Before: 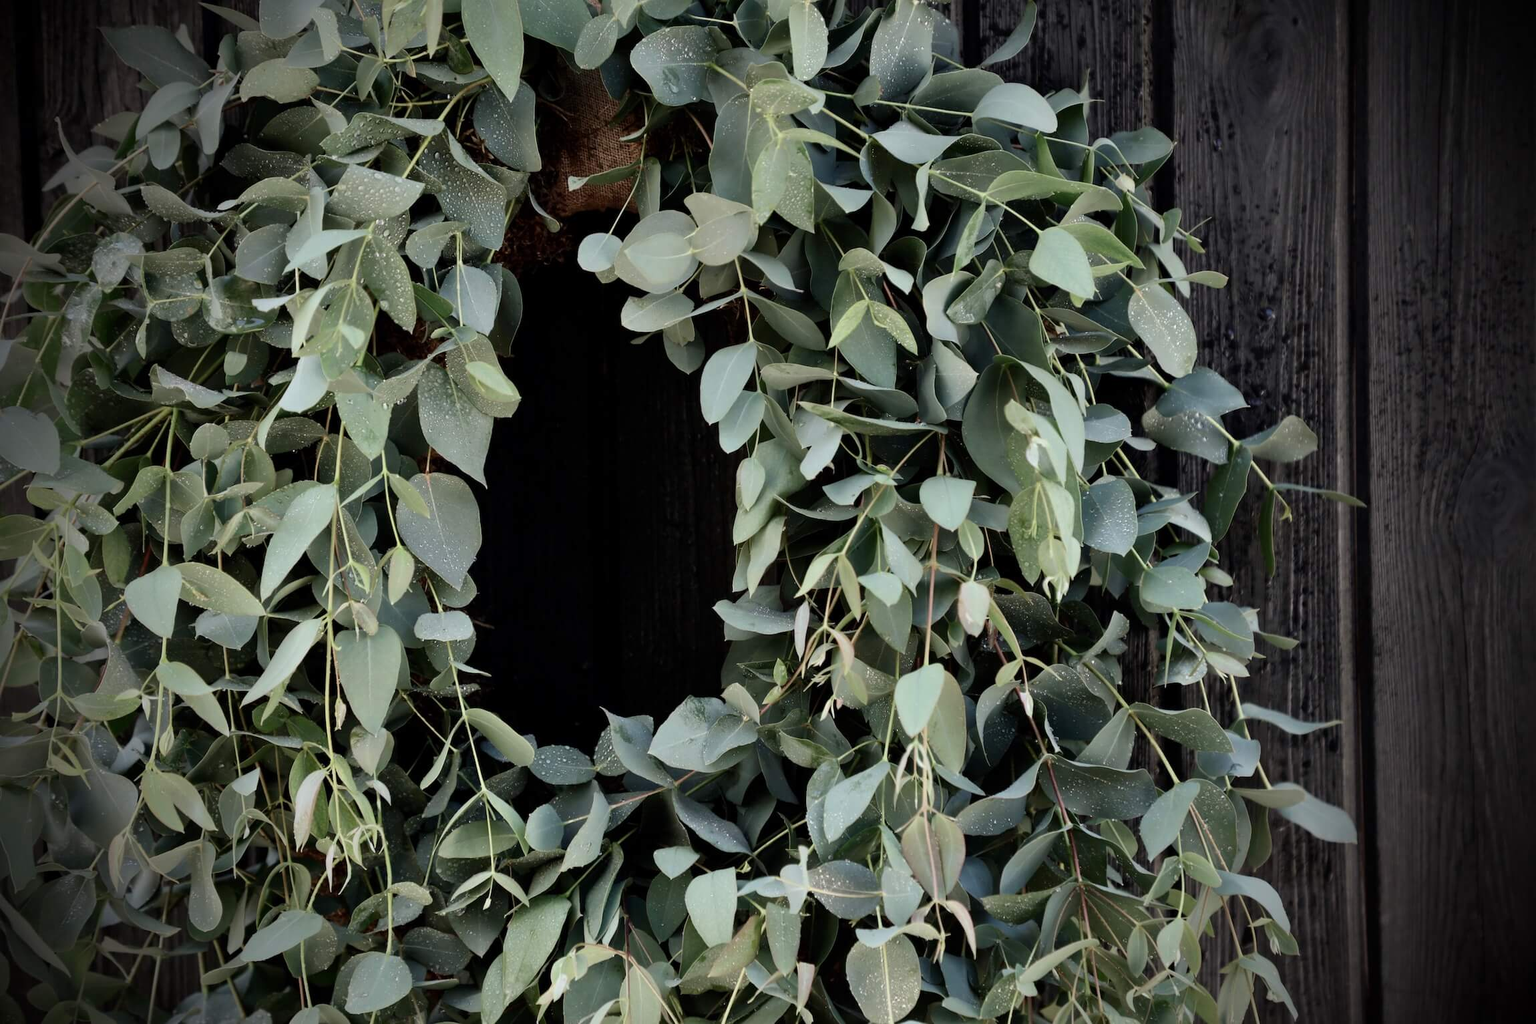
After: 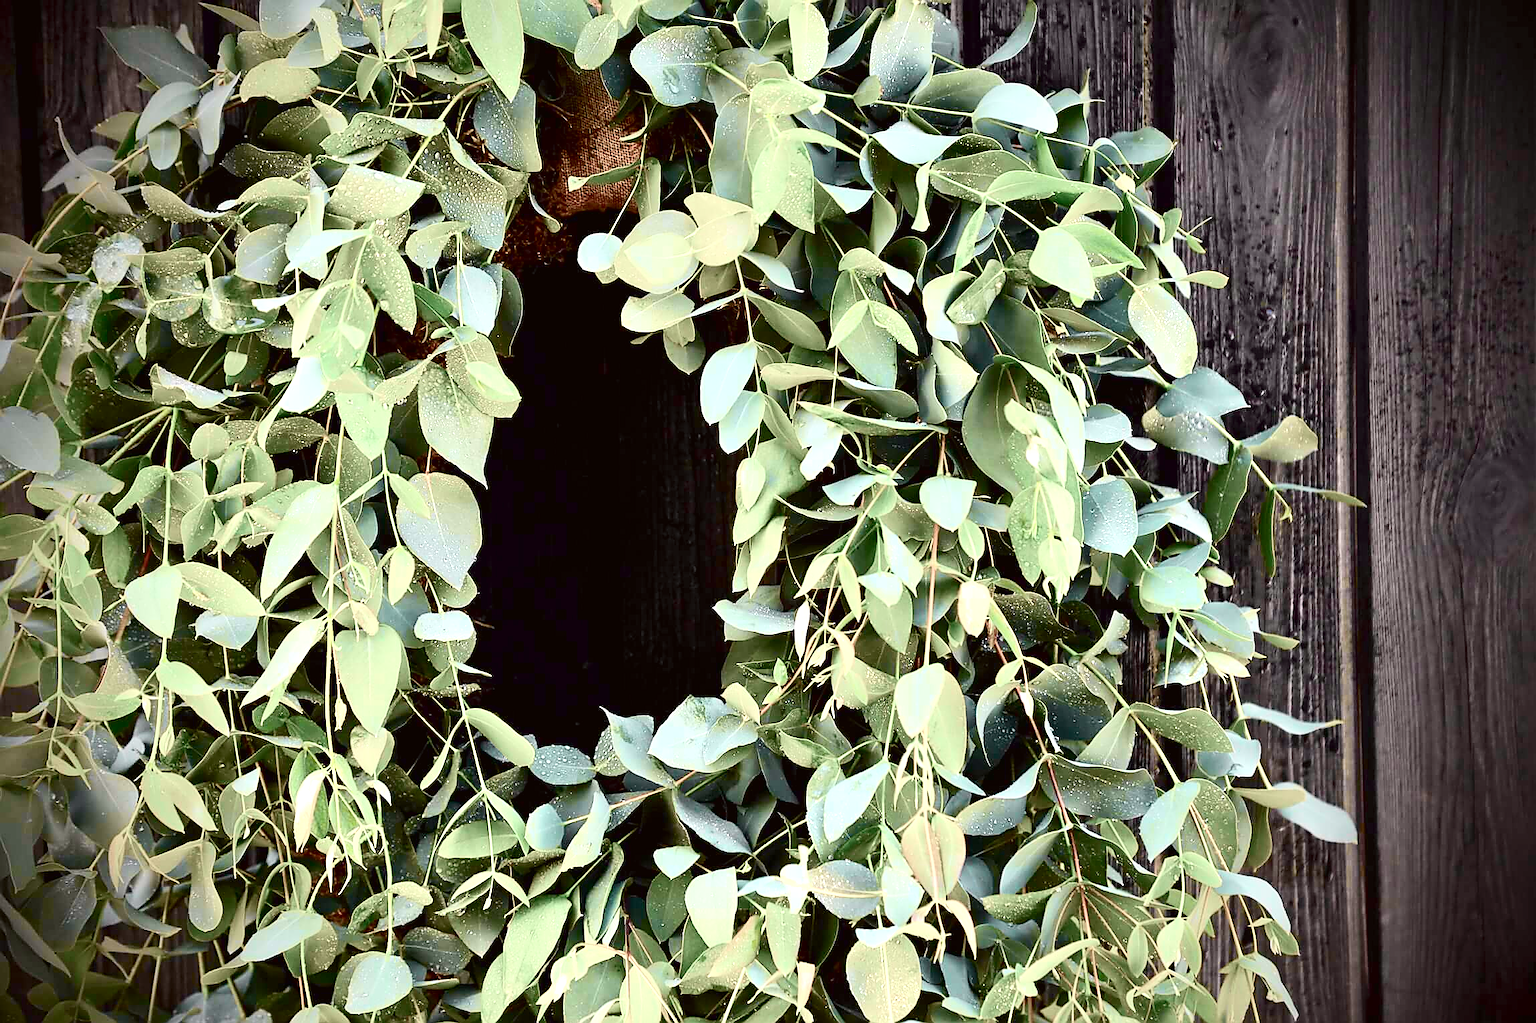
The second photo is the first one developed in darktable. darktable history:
exposure: black level correction 0.001, exposure 0.955 EV, compensate exposure bias true, compensate highlight preservation false
tone curve: curves: ch0 [(0, 0.006) (0.184, 0.172) (0.405, 0.46) (0.456, 0.528) (0.634, 0.728) (0.877, 0.89) (0.984, 0.935)]; ch1 [(0, 0) (0.443, 0.43) (0.492, 0.495) (0.566, 0.582) (0.595, 0.606) (0.608, 0.609) (0.65, 0.677) (1, 1)]; ch2 [(0, 0) (0.33, 0.301) (0.421, 0.443) (0.447, 0.489) (0.492, 0.495) (0.537, 0.583) (0.586, 0.591) (0.663, 0.686) (1, 1)], color space Lab, independent channels, preserve colors none
sharpen: radius 1.4, amount 1.25, threshold 0.7
levels: levels [0, 0.435, 0.917]
